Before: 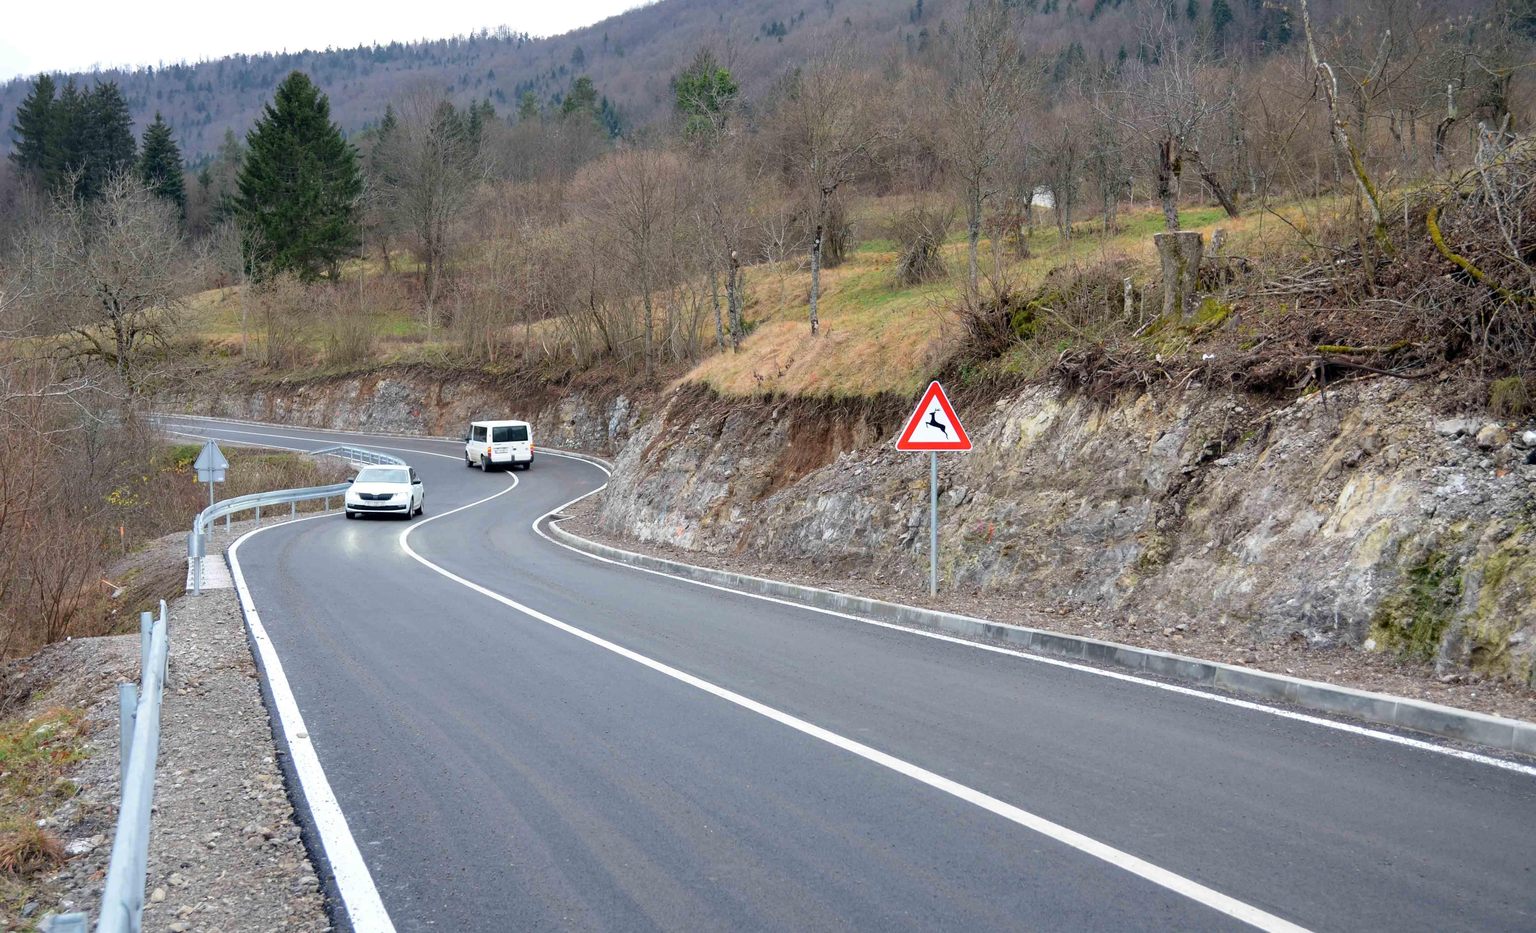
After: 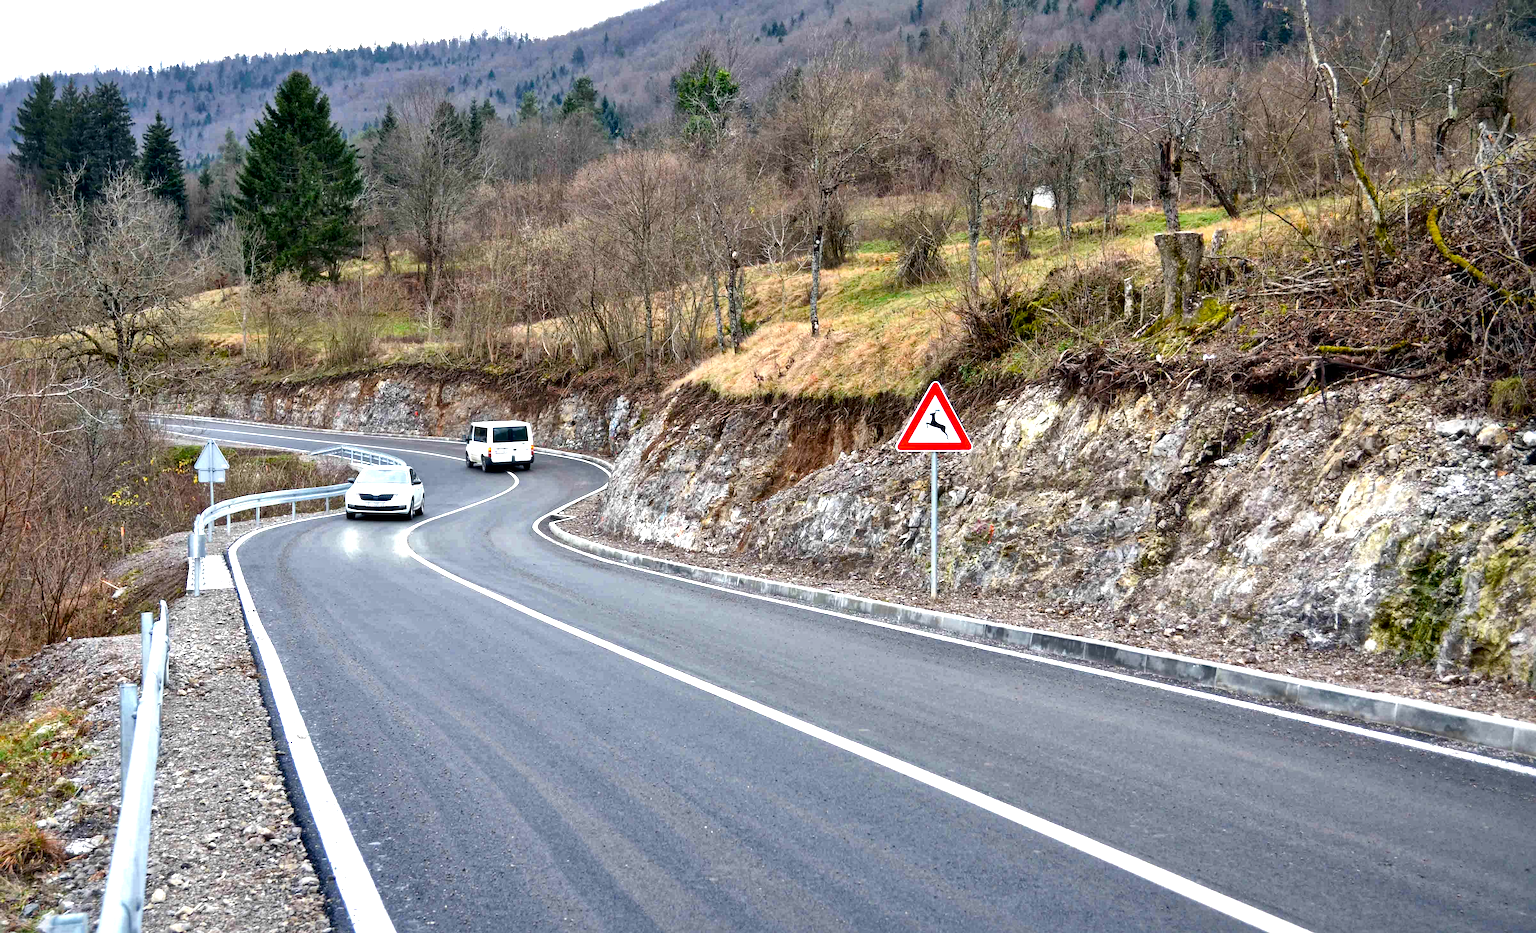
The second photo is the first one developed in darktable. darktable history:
local contrast: mode bilateral grid, contrast 70, coarseness 75, detail 180%, midtone range 0.2
color balance rgb: perceptual saturation grading › mid-tones 6.33%, perceptual saturation grading › shadows 72.44%, perceptual brilliance grading › highlights 11.59%, contrast 5.05%
